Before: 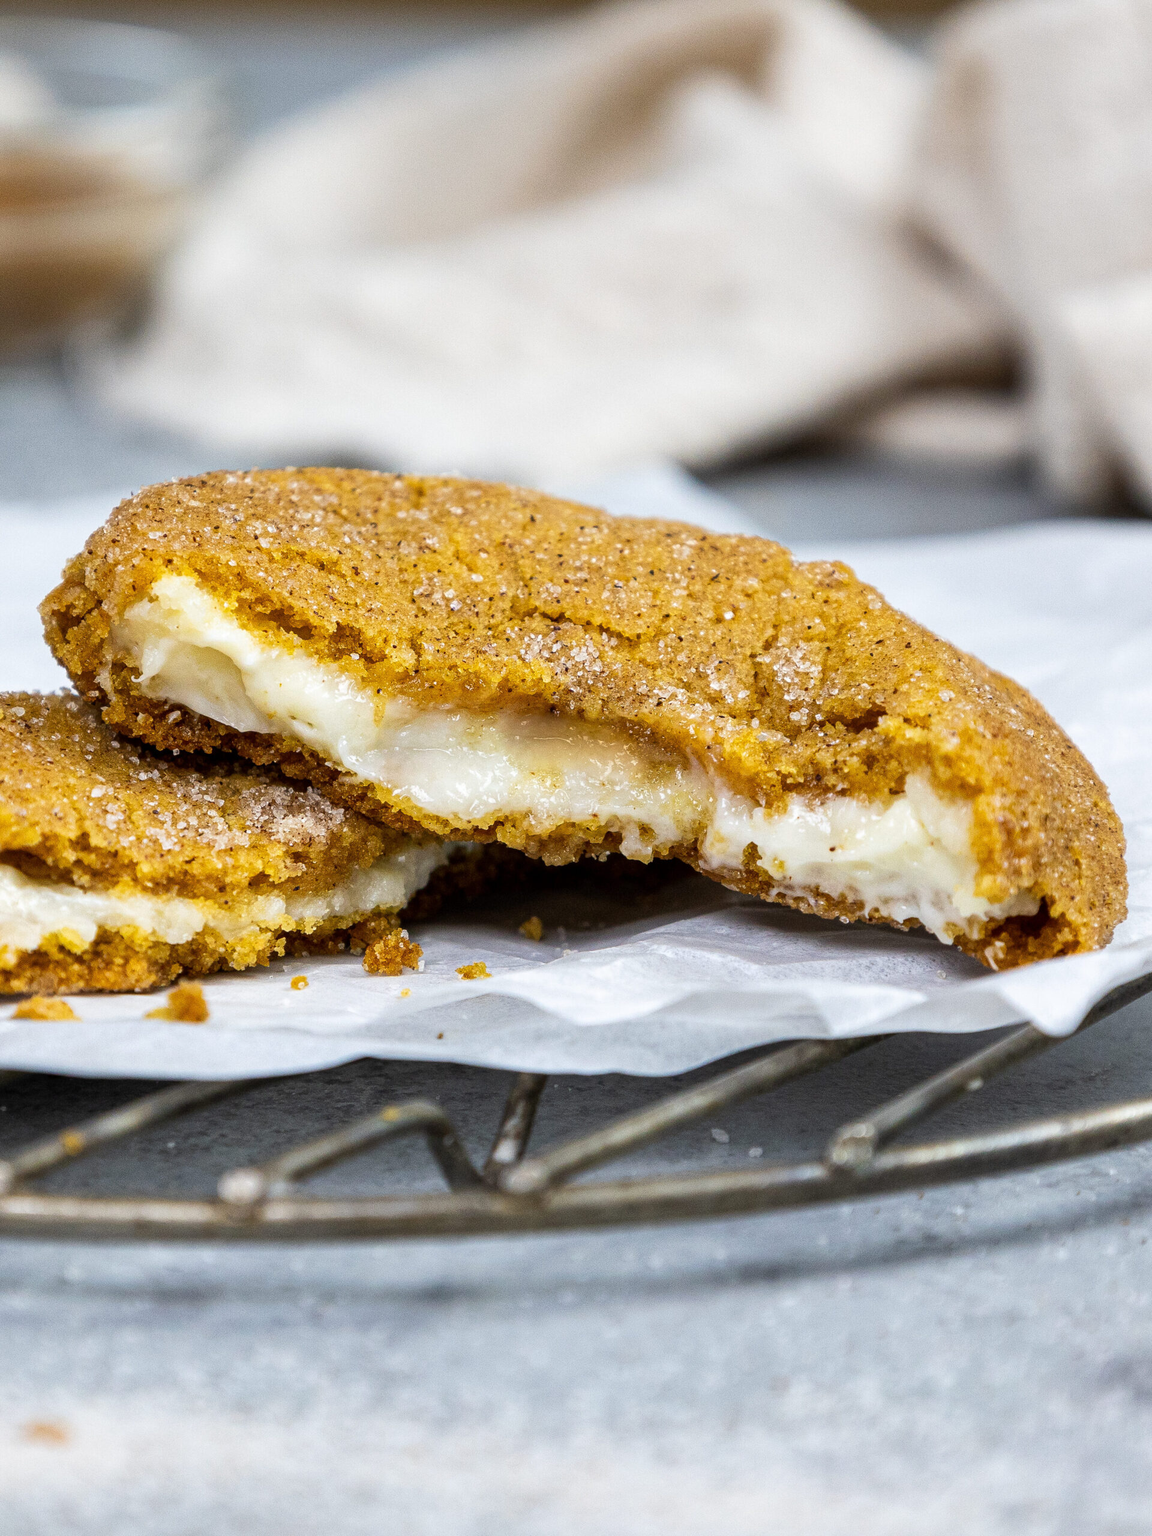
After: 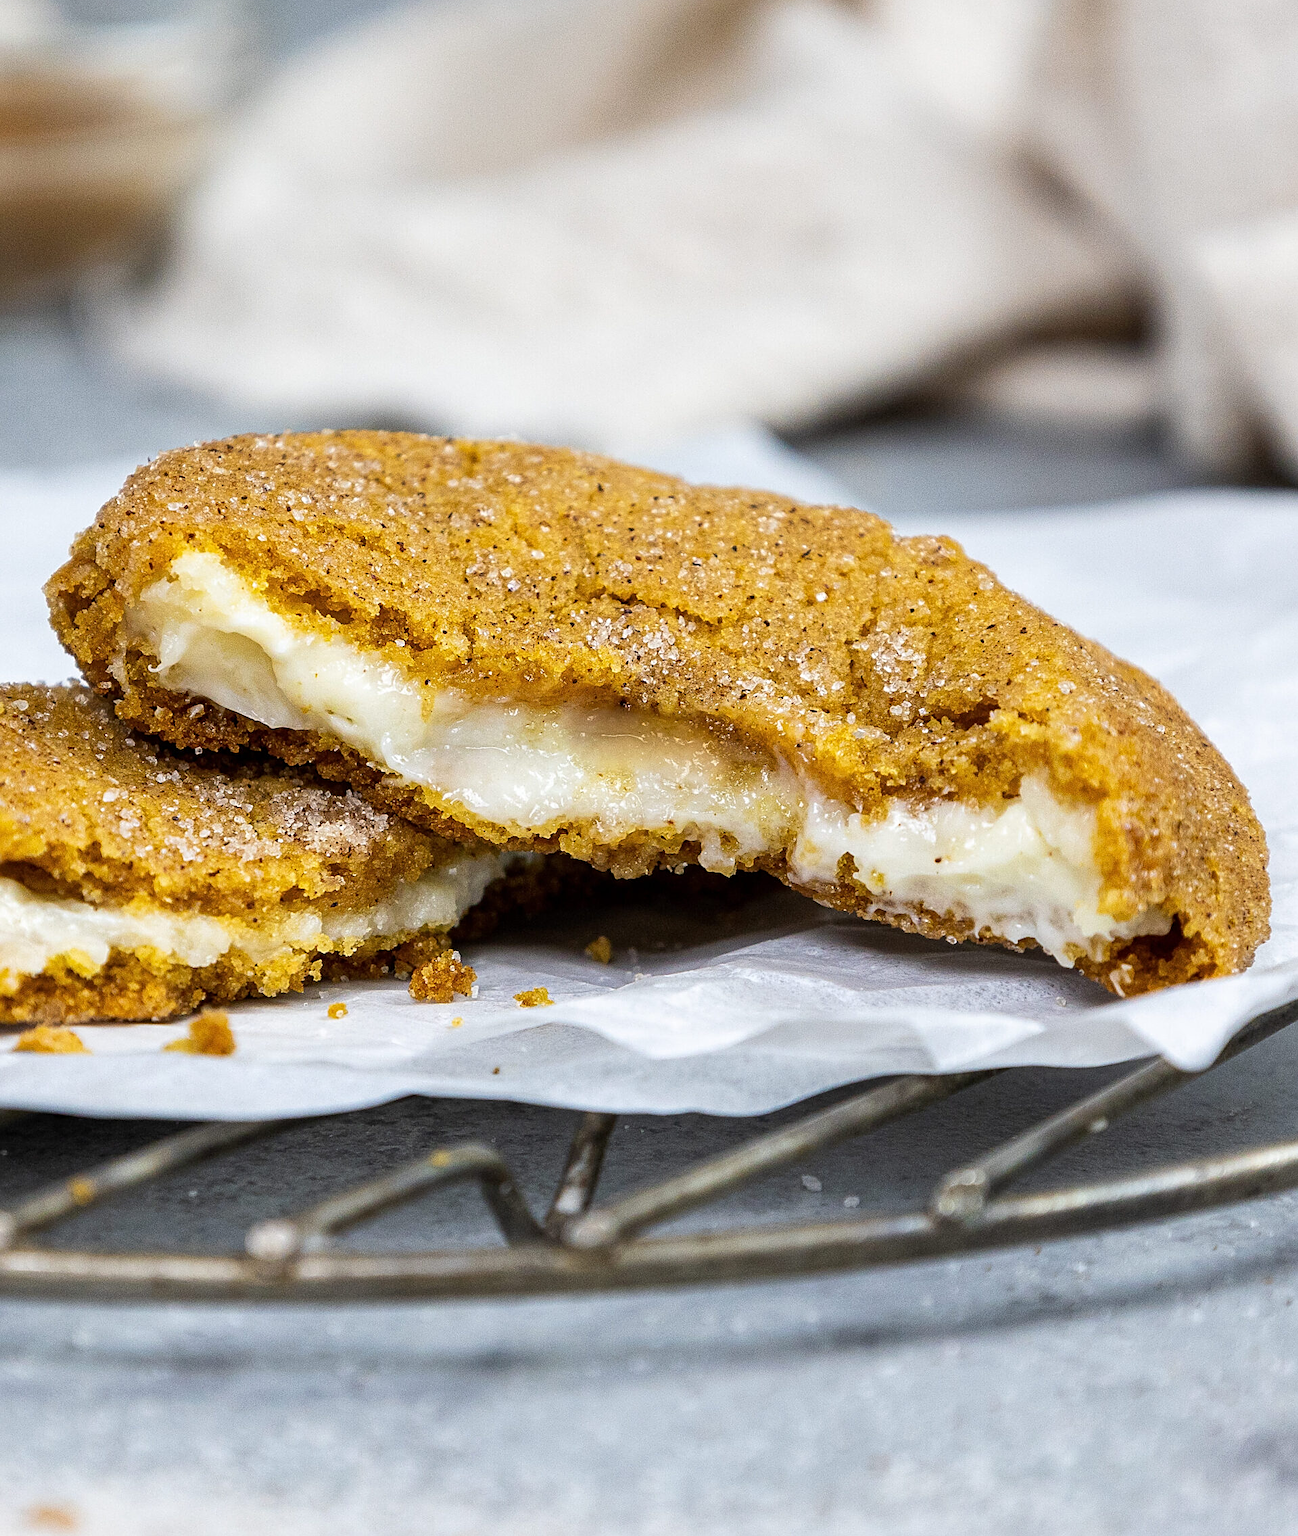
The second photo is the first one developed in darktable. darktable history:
crop and rotate: top 5.609%, bottom 5.609%
sharpen: on, module defaults
